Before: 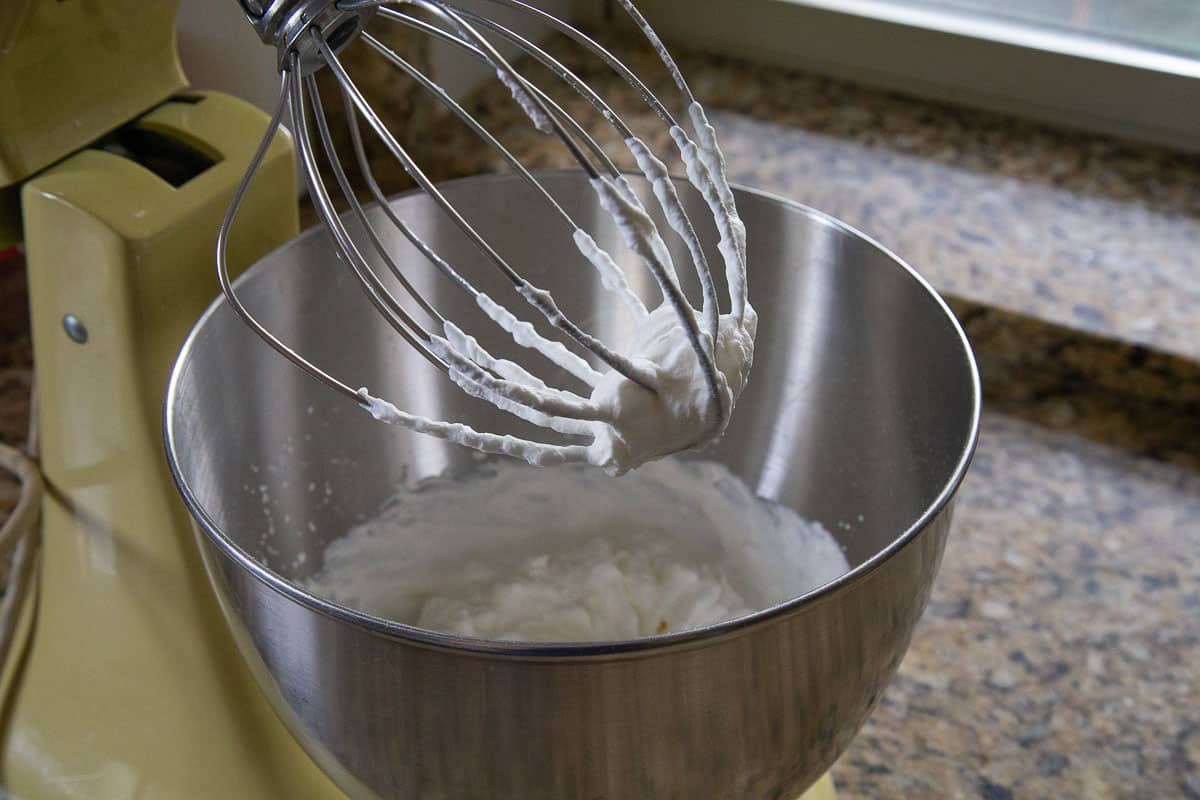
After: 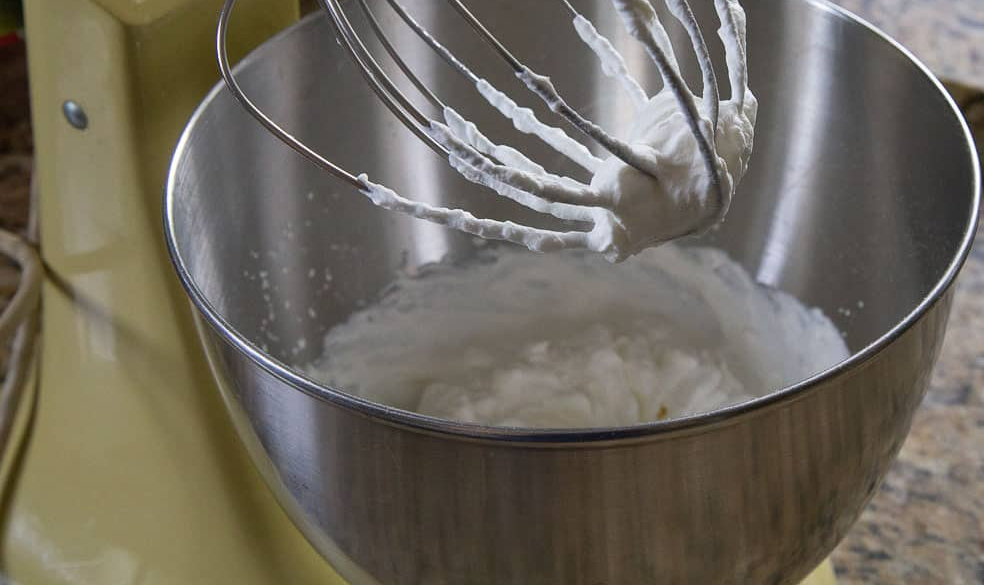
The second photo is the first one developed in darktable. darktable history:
crop: top 26.809%, right 17.957%
